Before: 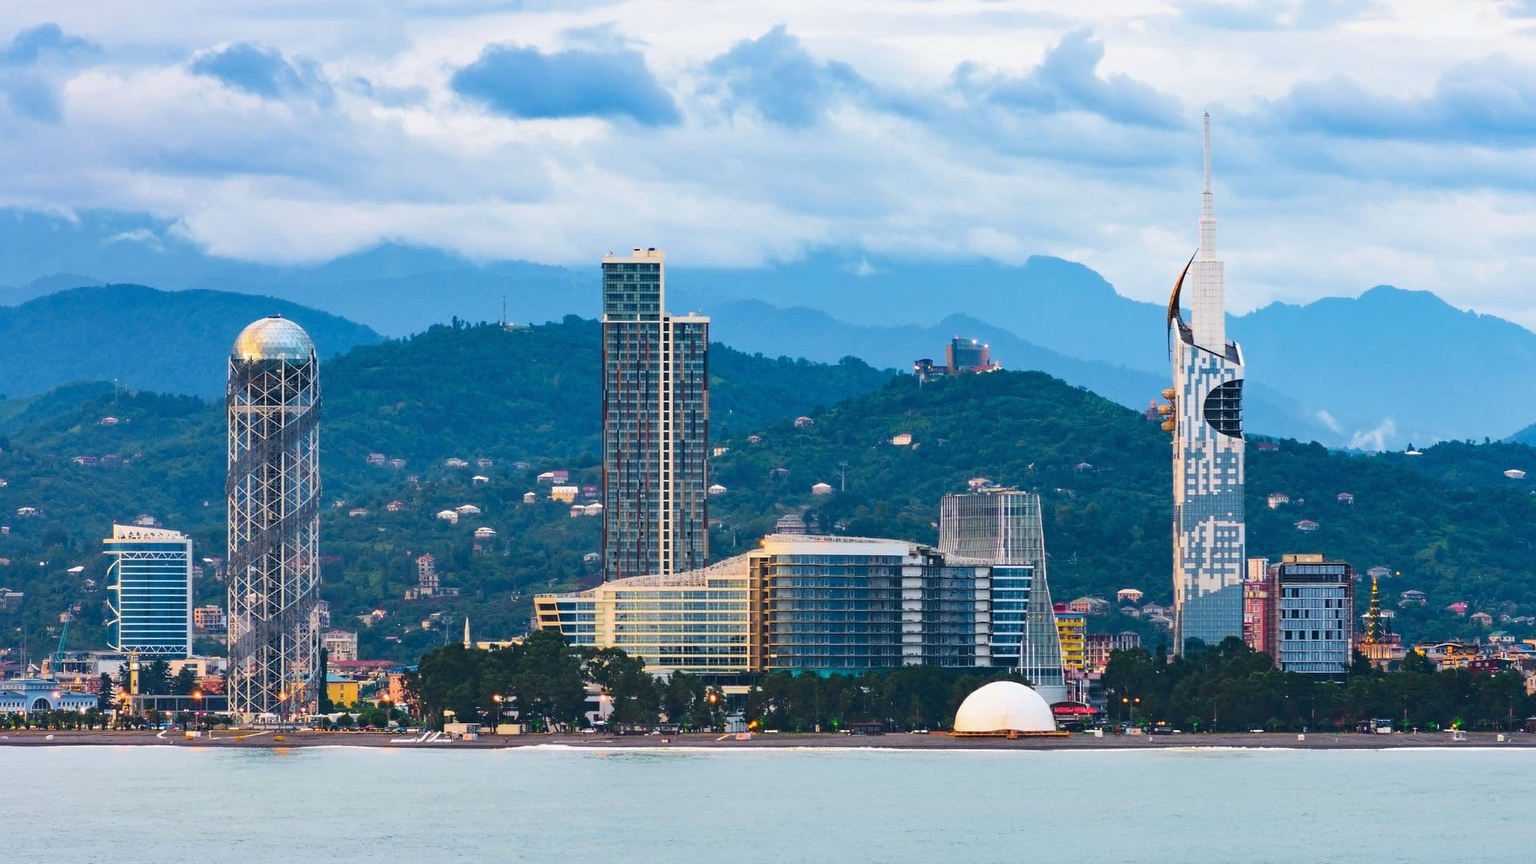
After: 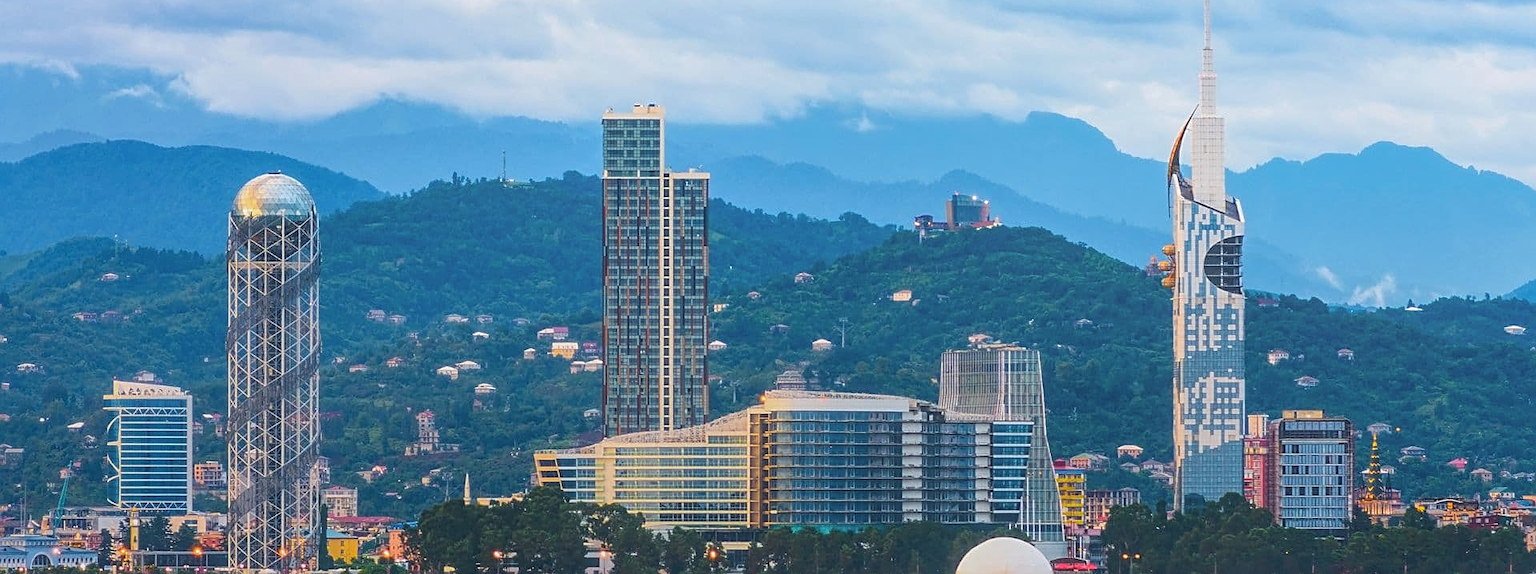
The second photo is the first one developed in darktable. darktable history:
sharpen: on, module defaults
local contrast: highlights 73%, shadows 15%, midtone range 0.197
crop: top 16.727%, bottom 16.727%
